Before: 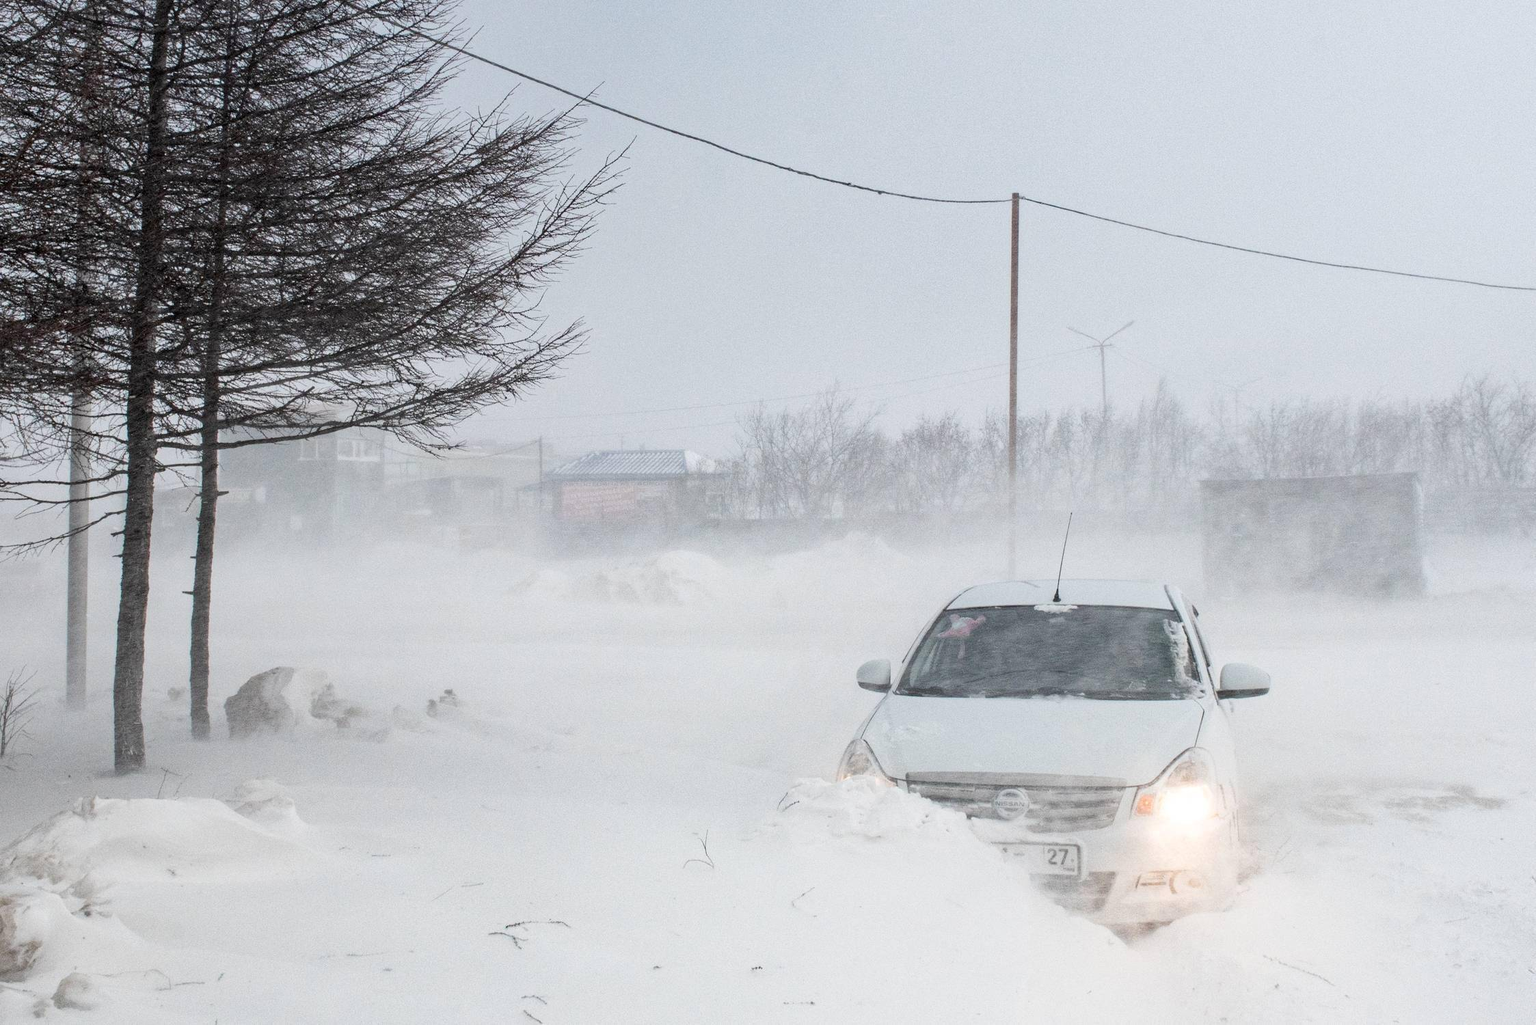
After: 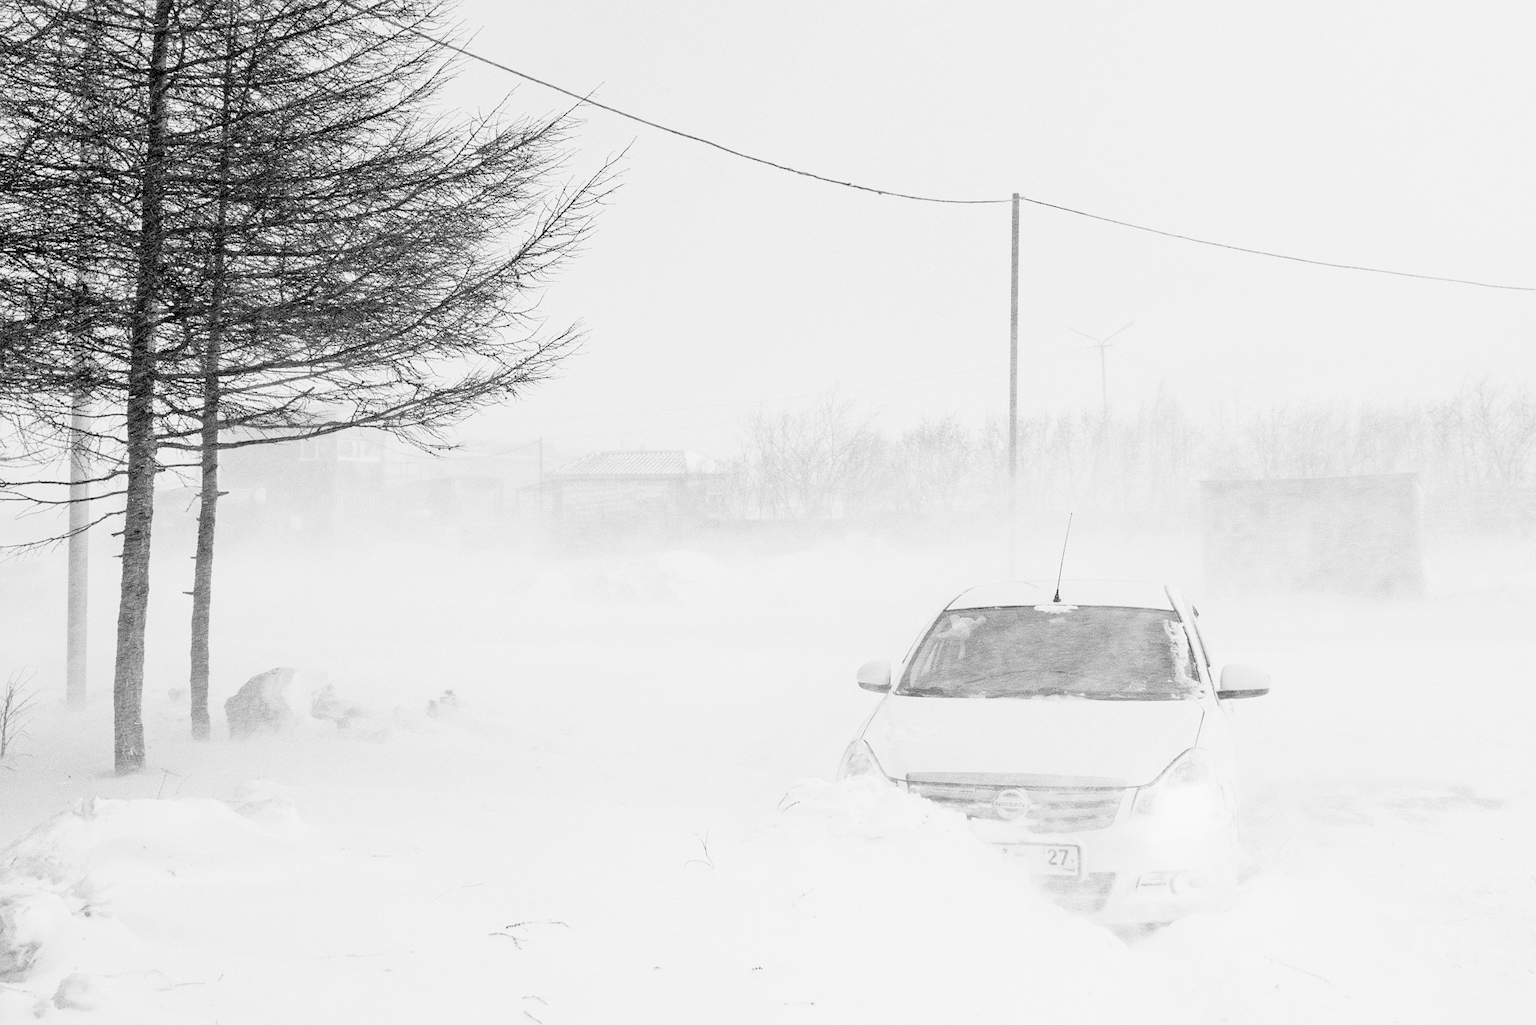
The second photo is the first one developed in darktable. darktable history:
tone equalizer: mask exposure compensation -0.496 EV
exposure: black level correction 0, exposure 1.695 EV, compensate highlight preservation false
color calibration: output gray [0.21, 0.42, 0.37, 0], illuminant as shot in camera, x 0.358, y 0.373, temperature 4628.91 K
filmic rgb: black relative exposure -7.36 EV, white relative exposure 5.05 EV, hardness 3.19, add noise in highlights 0.002, preserve chrominance no, color science v3 (2019), use custom middle-gray values true, contrast in highlights soft
sharpen: amount 0.2
